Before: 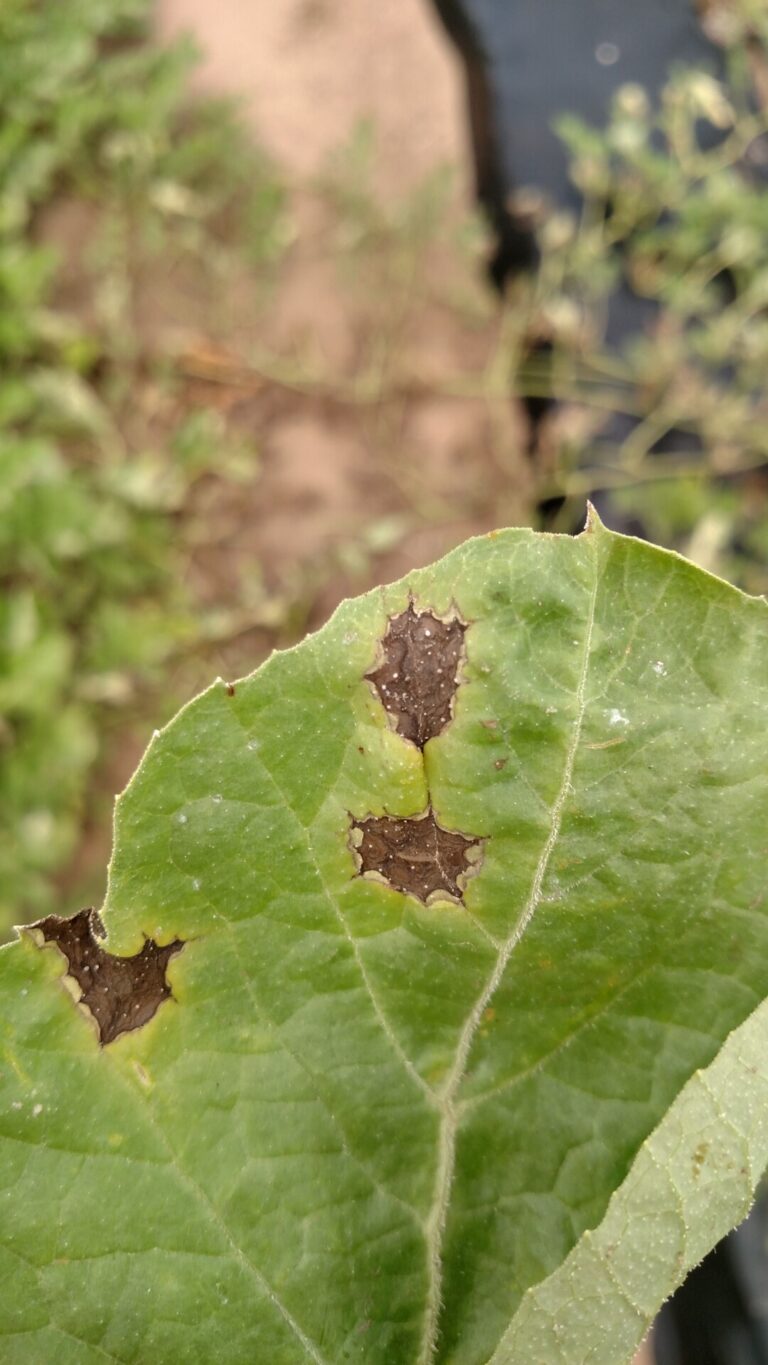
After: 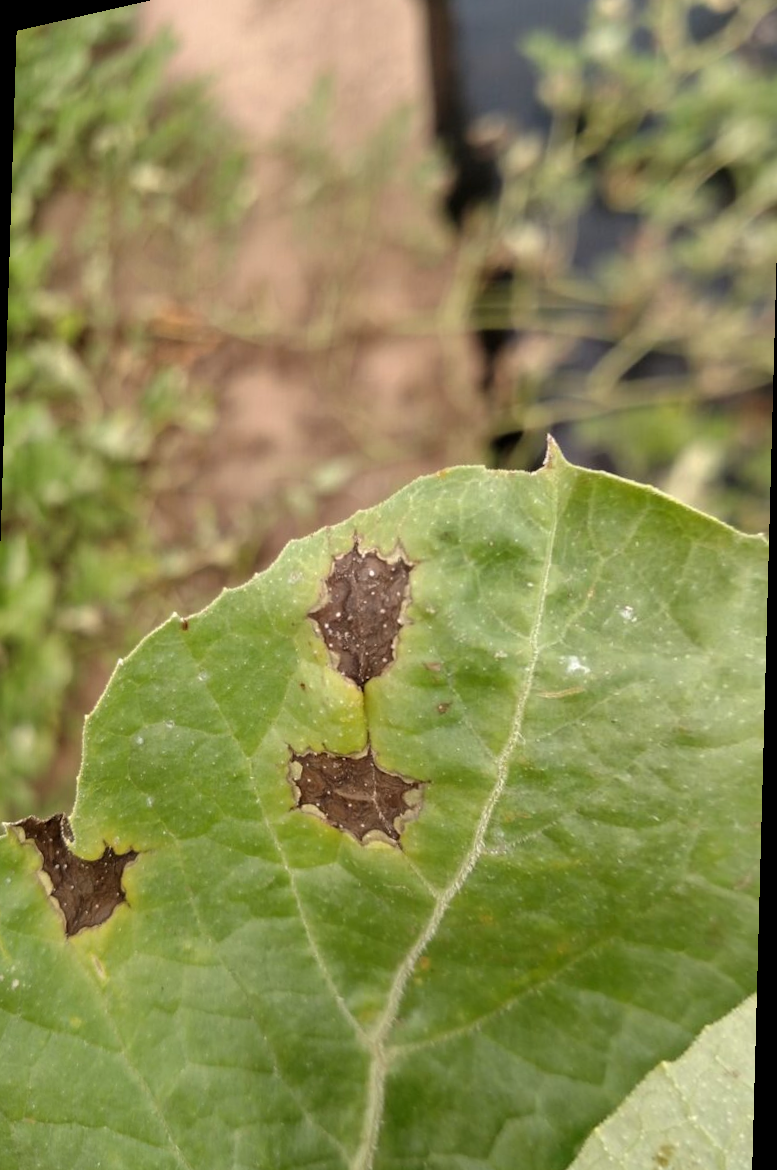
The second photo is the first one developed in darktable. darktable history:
rotate and perspective: rotation 1.69°, lens shift (vertical) -0.023, lens shift (horizontal) -0.291, crop left 0.025, crop right 0.988, crop top 0.092, crop bottom 0.842
levels: mode automatic, gray 50.8%
